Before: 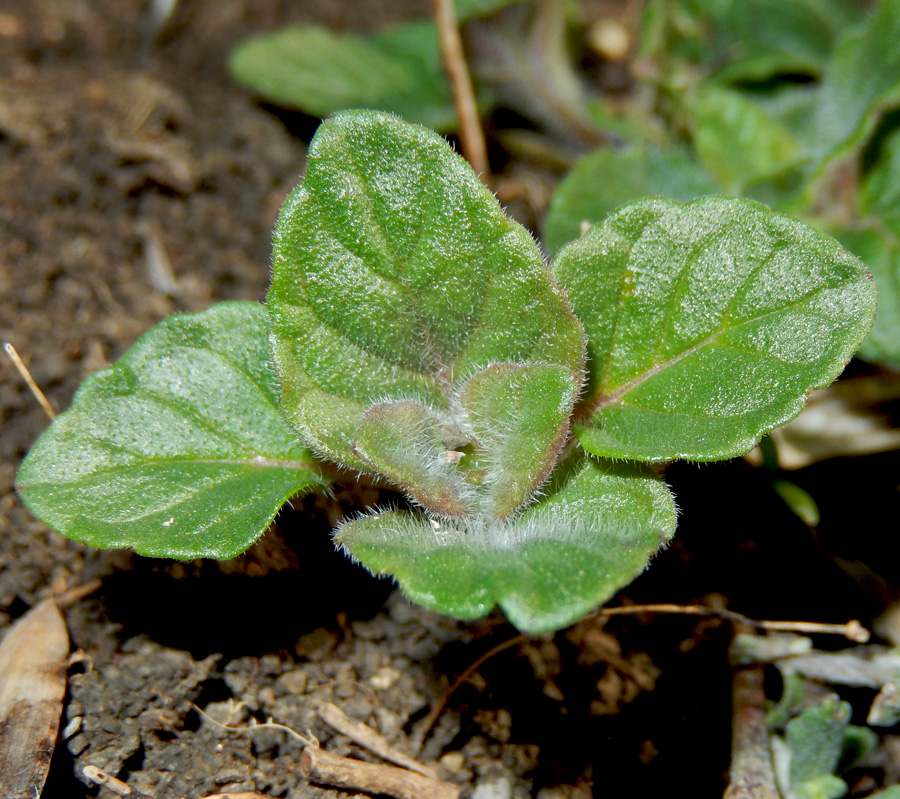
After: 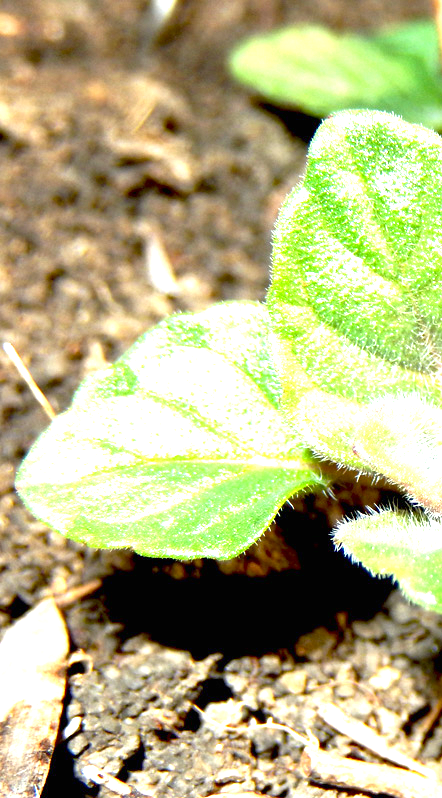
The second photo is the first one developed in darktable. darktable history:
contrast brightness saturation: brightness -0.09
crop and rotate: left 0%, top 0%, right 50.845%
exposure: black level correction 0, exposure 2.138 EV, compensate exposure bias true, compensate highlight preservation false
